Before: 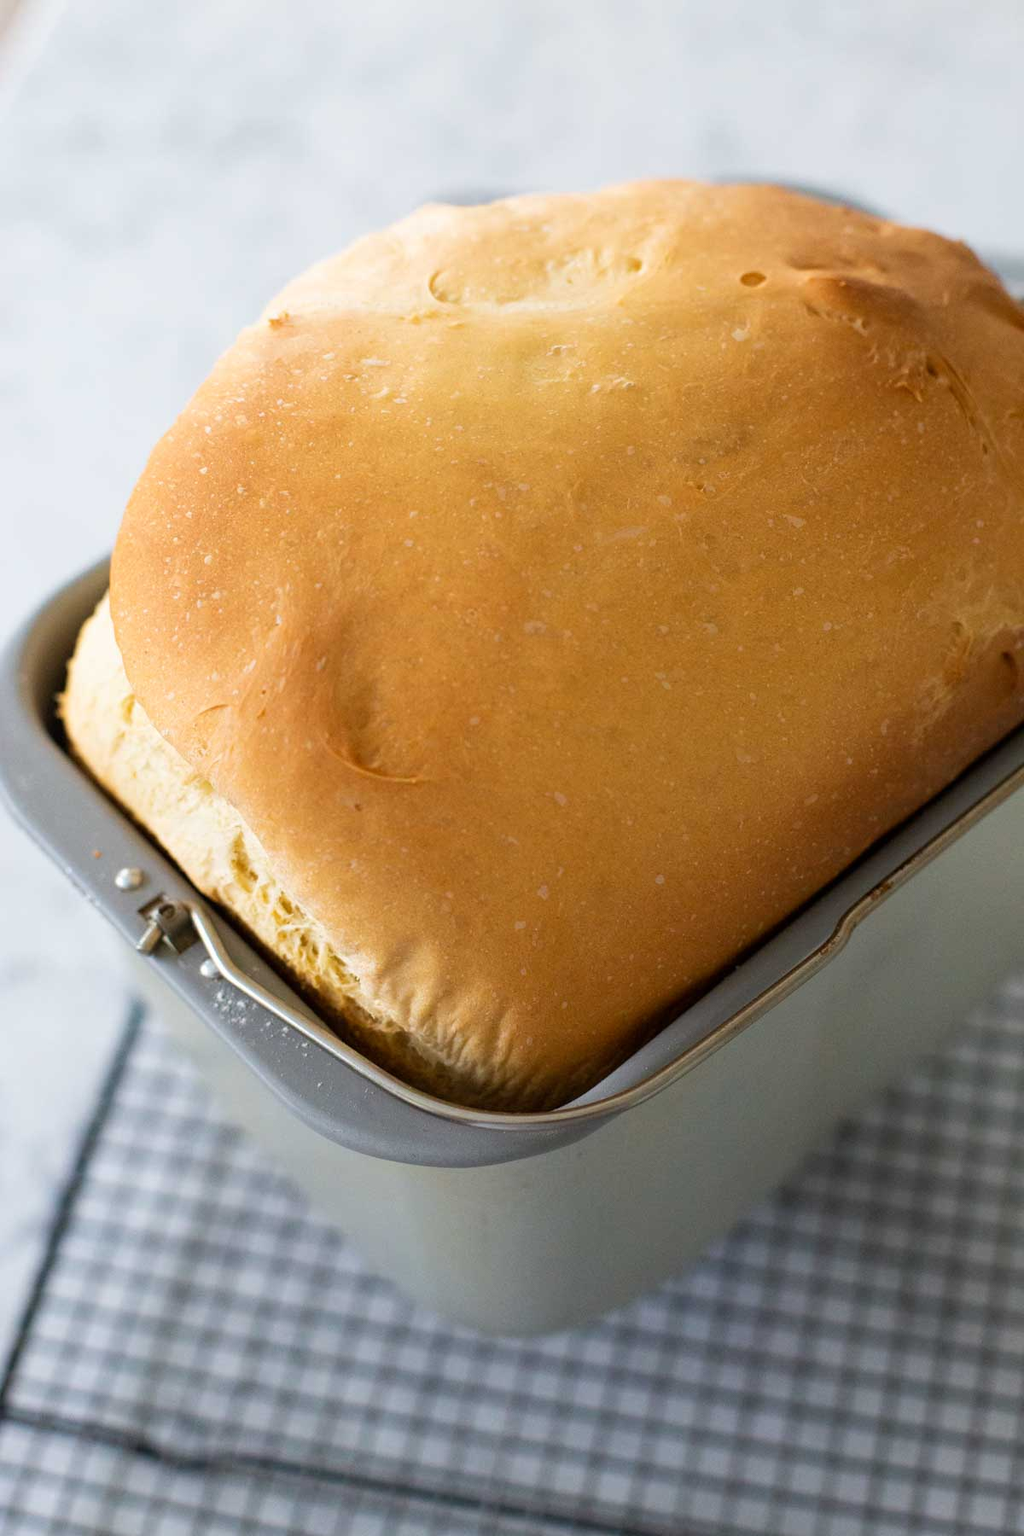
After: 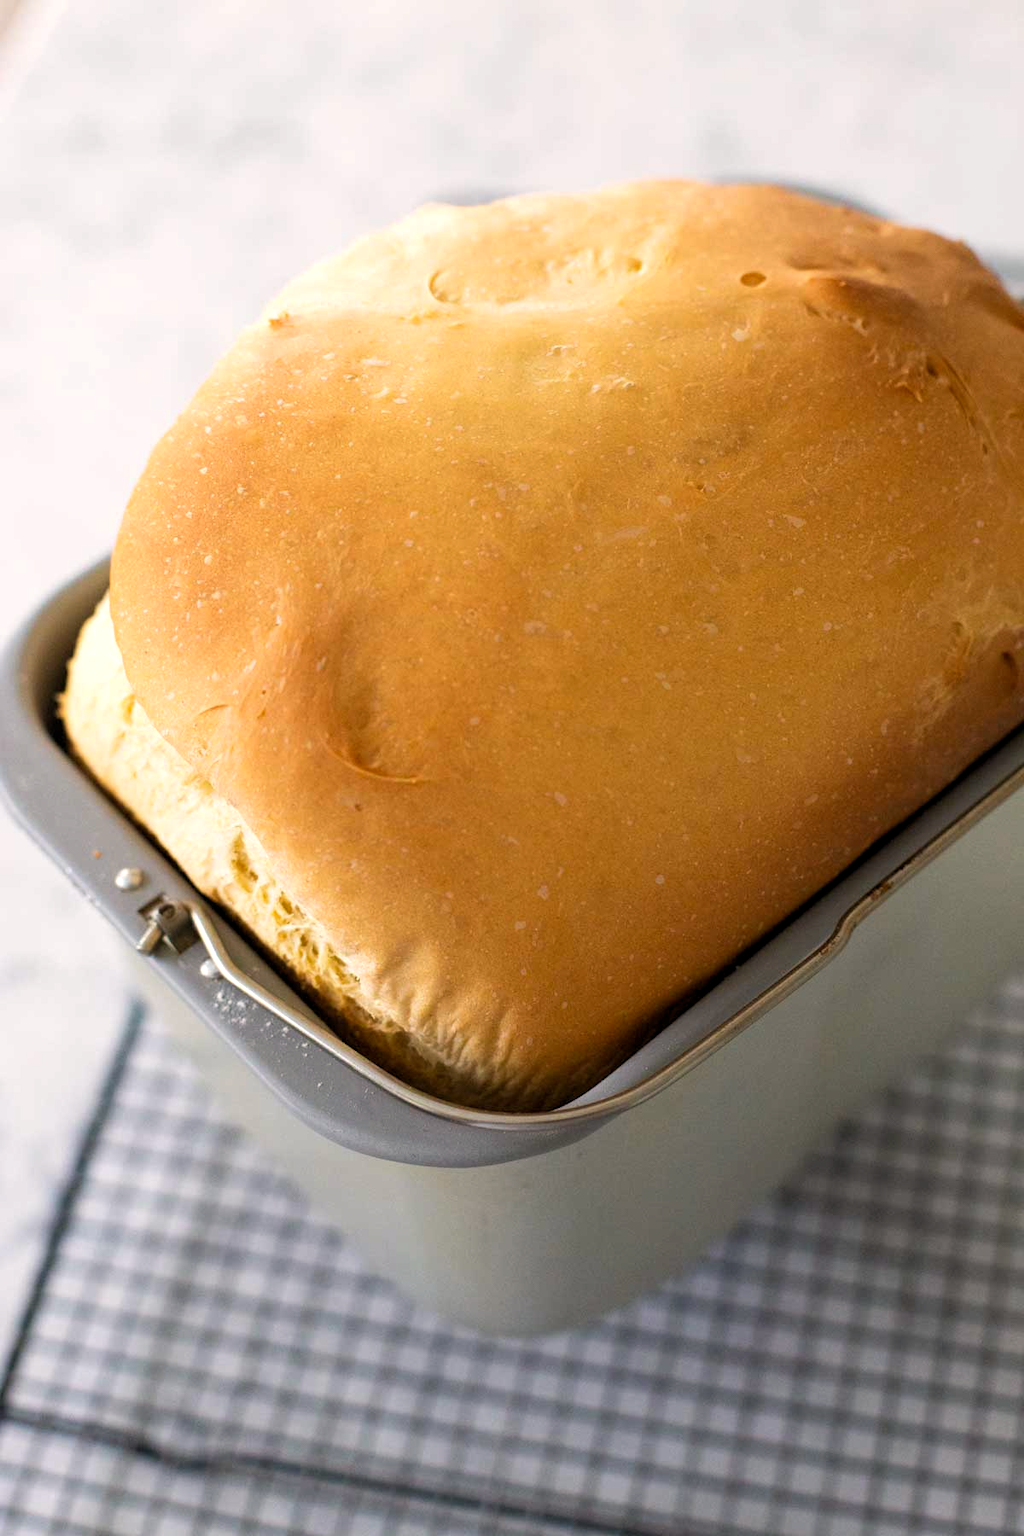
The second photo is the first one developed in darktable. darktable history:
color correction: highlights a* 3.84, highlights b* 5.07
levels: levels [0.016, 0.484, 0.953]
